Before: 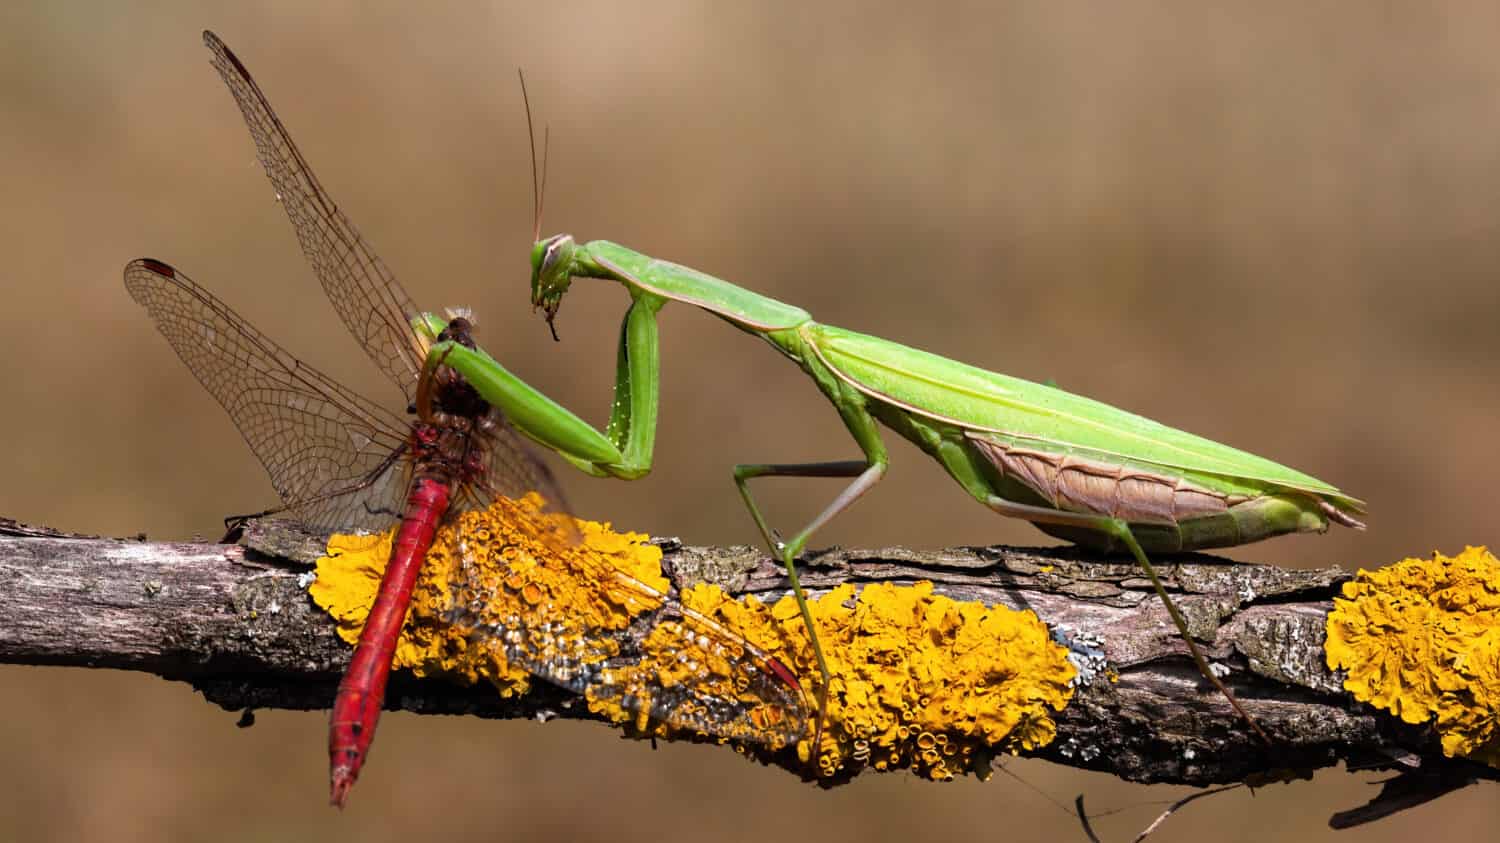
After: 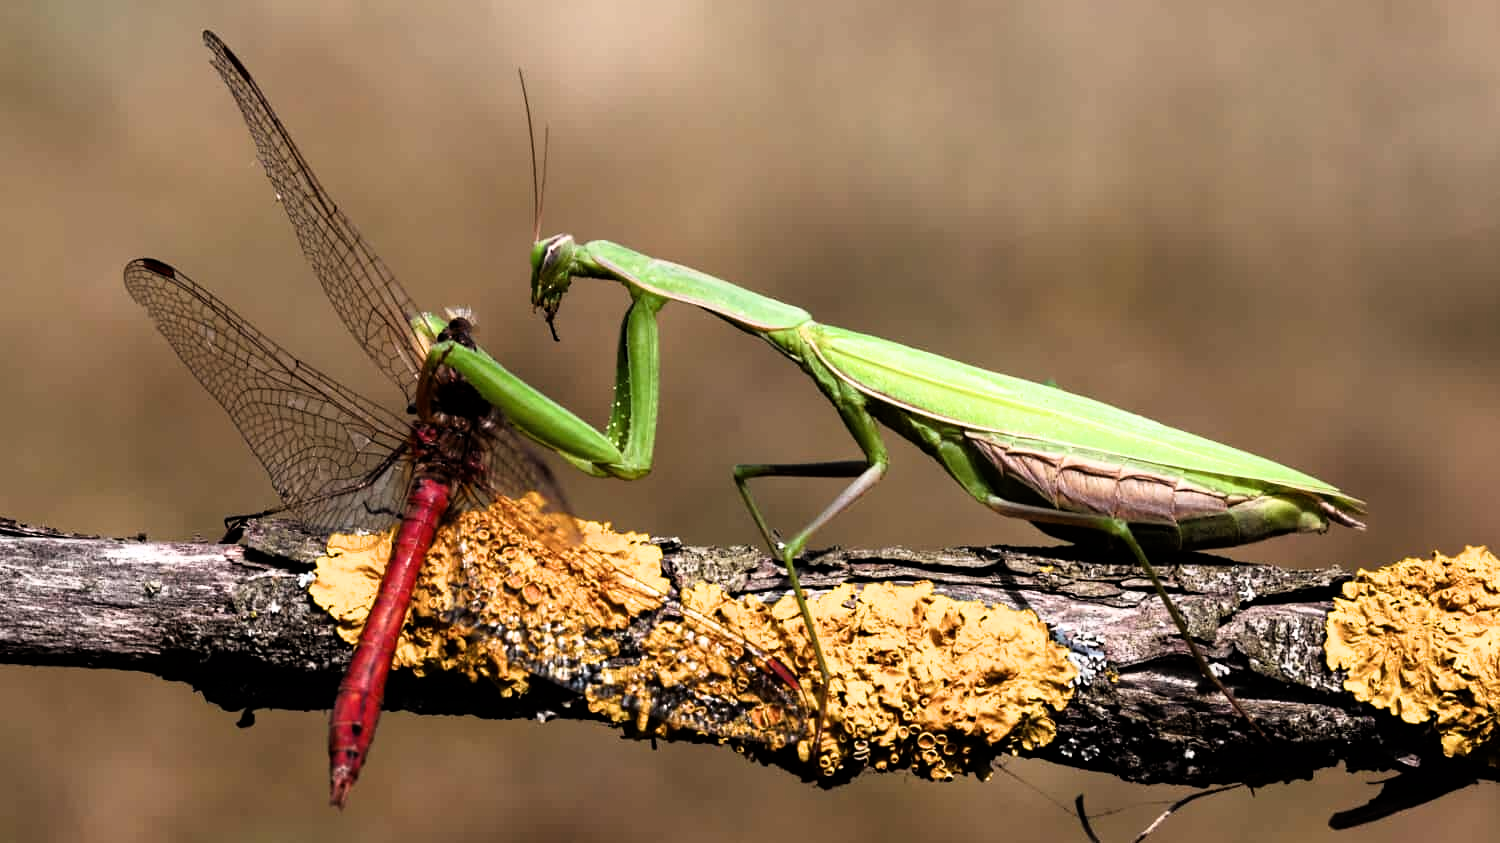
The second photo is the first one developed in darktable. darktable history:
shadows and highlights: shadows -1.32, highlights 41.36
filmic rgb: black relative exposure -6.4 EV, white relative exposure 2.42 EV, target white luminance 99.991%, hardness 5.29, latitude 0.595%, contrast 1.424, highlights saturation mix 1.92%
